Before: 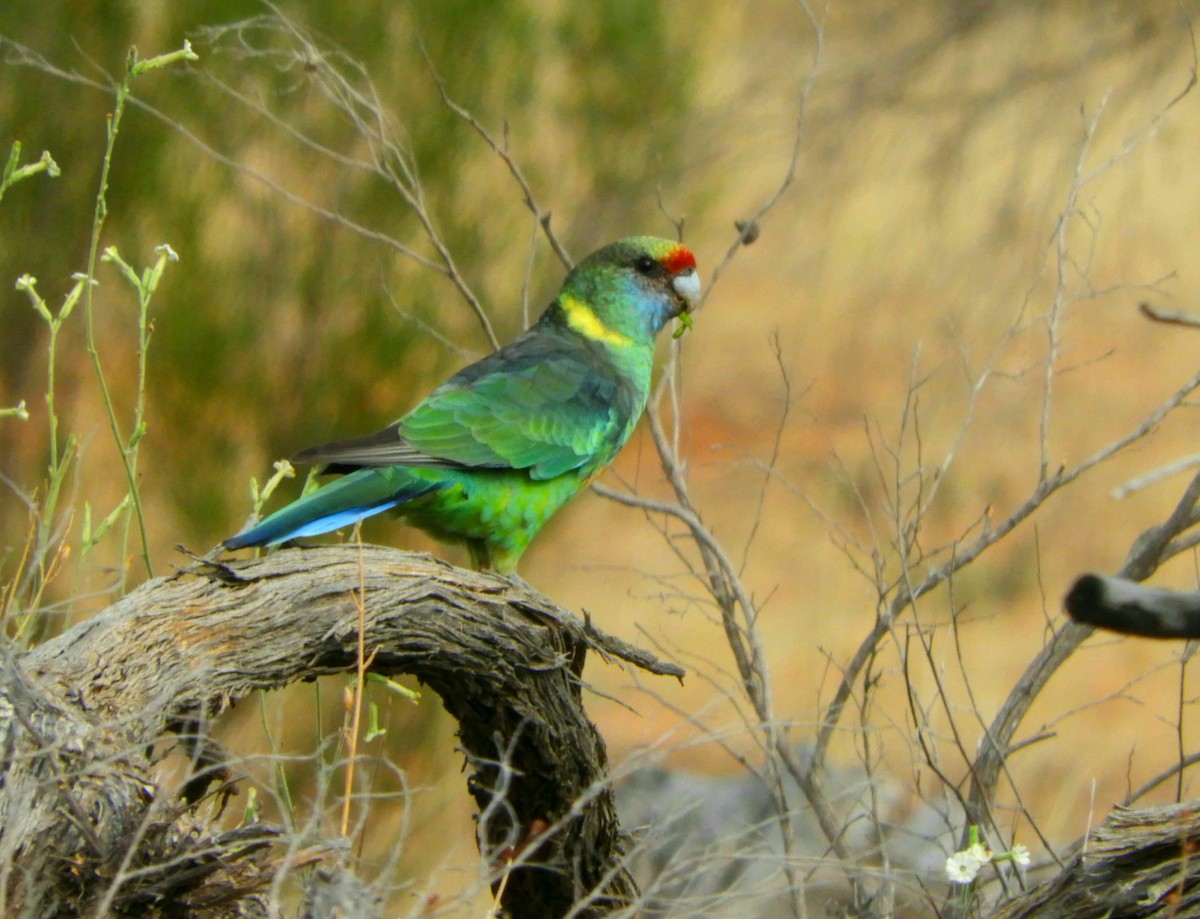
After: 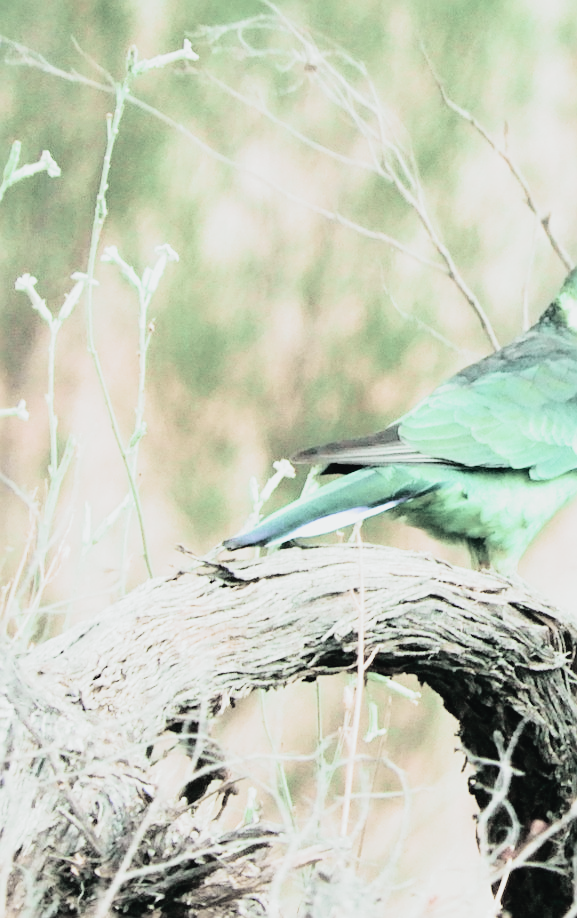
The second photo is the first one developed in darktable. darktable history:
exposure: exposure 2.252 EV, compensate highlight preservation false
crop and rotate: left 0.048%, top 0%, right 51.863%
sharpen: on, module defaults
filmic rgb: black relative exposure -5.02 EV, white relative exposure 4 EV, threshold 3 EV, hardness 2.89, contrast 1.193, highlights saturation mix -31.3%, color science v5 (2021), contrast in shadows safe, contrast in highlights safe, enable highlight reconstruction true
tone curve: curves: ch0 [(0, 0.029) (0.099, 0.082) (0.264, 0.253) (0.447, 0.481) (0.678, 0.721) (0.828, 0.857) (0.992, 0.94)]; ch1 [(0, 0) (0.311, 0.266) (0.411, 0.374) (0.481, 0.458) (0.501, 0.499) (0.514, 0.512) (0.575, 0.577) (0.643, 0.648) (0.682, 0.674) (0.802, 0.812) (1, 1)]; ch2 [(0, 0) (0.259, 0.207) (0.323, 0.311) (0.376, 0.353) (0.463, 0.456) (0.498, 0.498) (0.524, 0.512) (0.574, 0.582) (0.648, 0.653) (0.768, 0.728) (1, 1)], color space Lab, independent channels, preserve colors none
